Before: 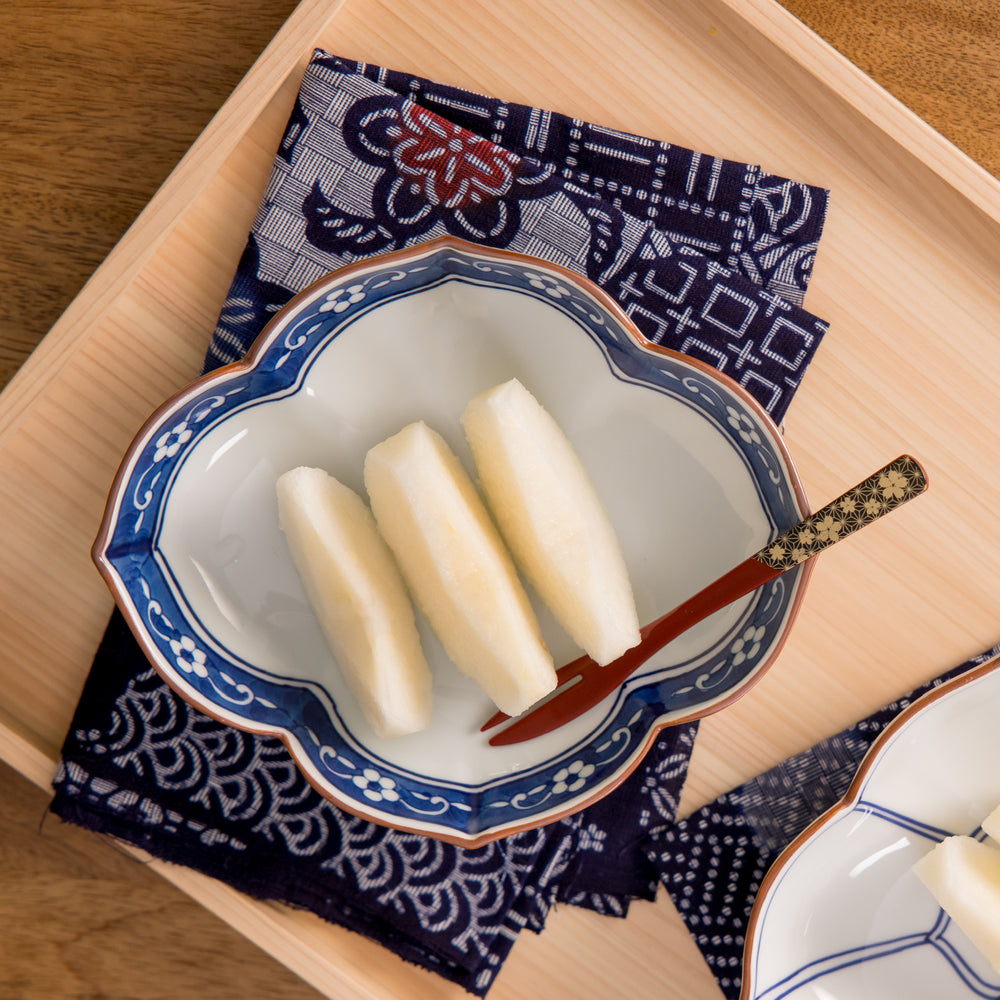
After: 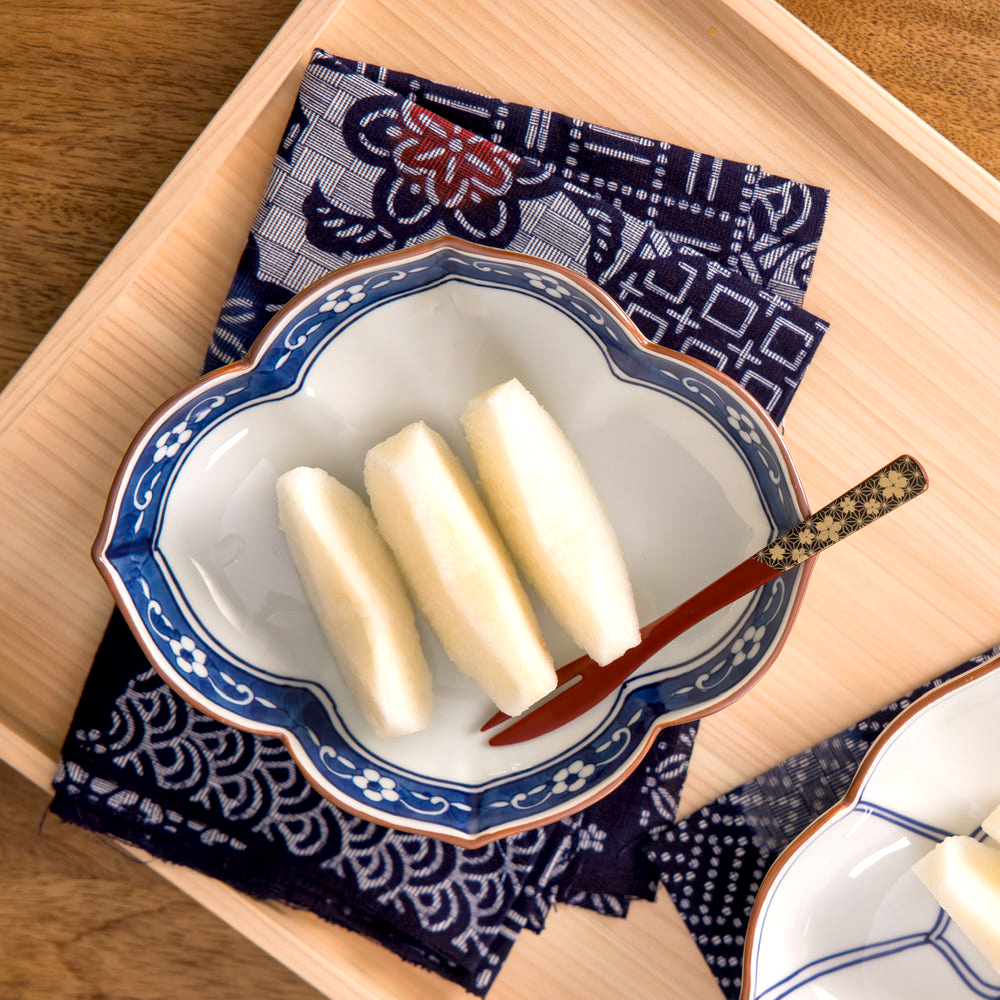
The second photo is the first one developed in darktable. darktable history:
exposure: black level correction 0, exposure 0.3 EV, compensate highlight preservation false
local contrast: mode bilateral grid, contrast 20, coarseness 50, detail 140%, midtone range 0.2
